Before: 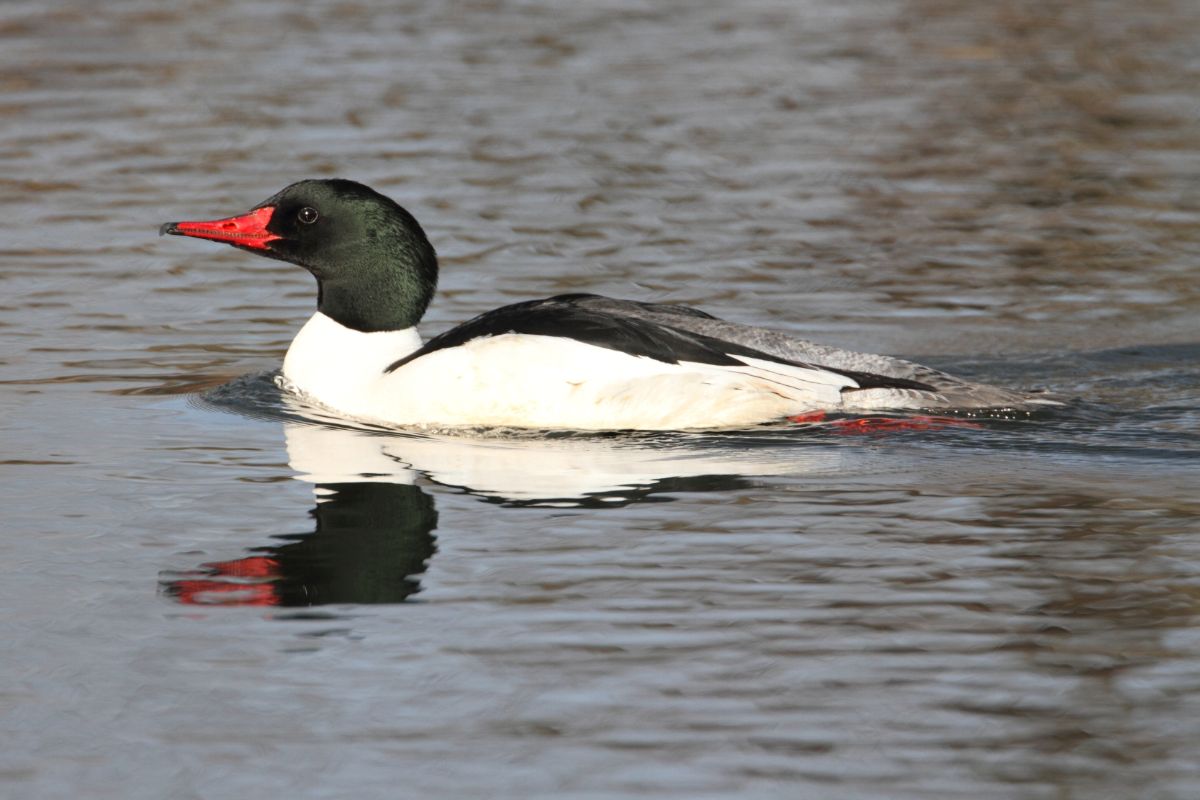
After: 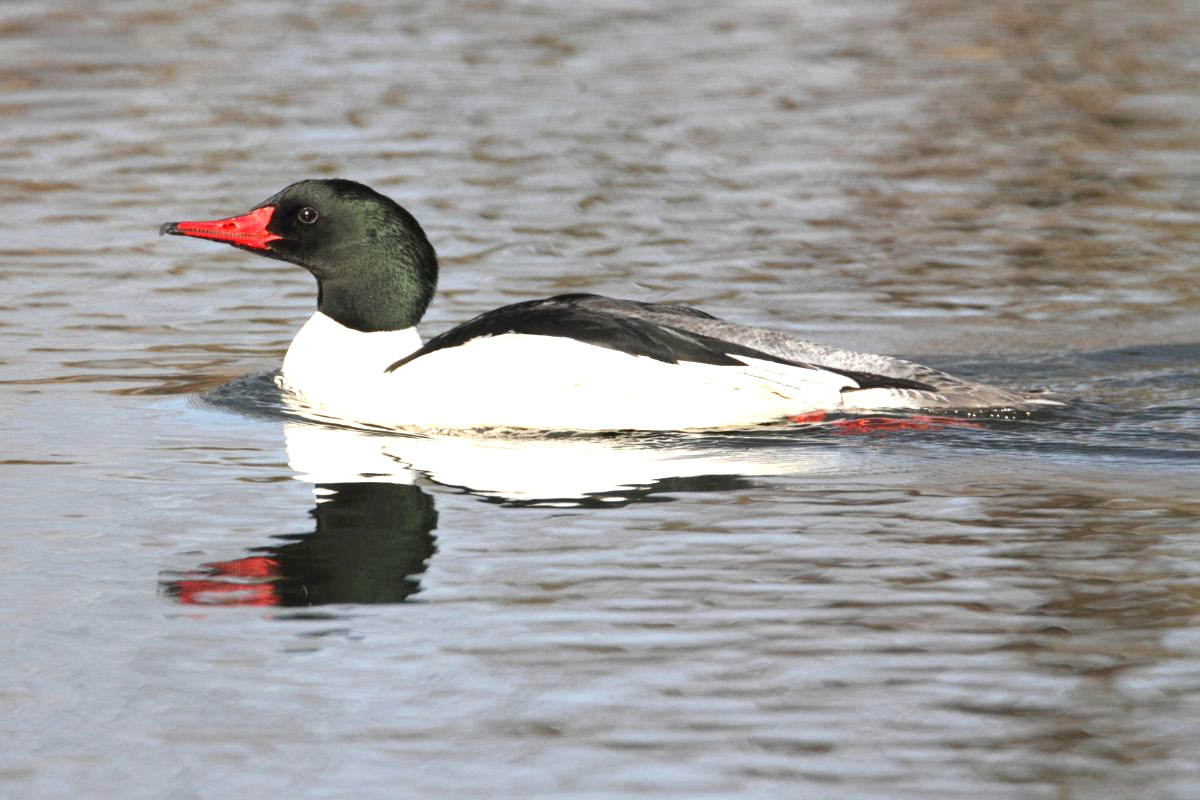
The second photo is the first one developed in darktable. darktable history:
exposure: exposure 0.726 EV, compensate exposure bias true, compensate highlight preservation false
